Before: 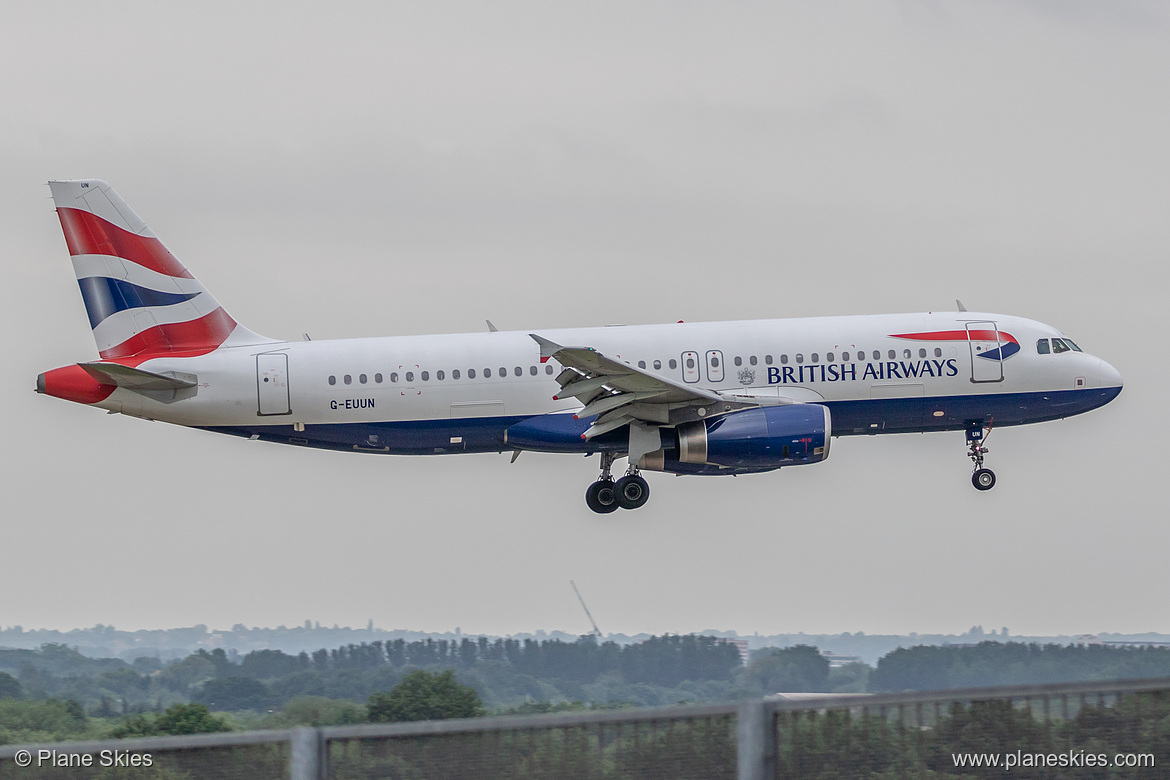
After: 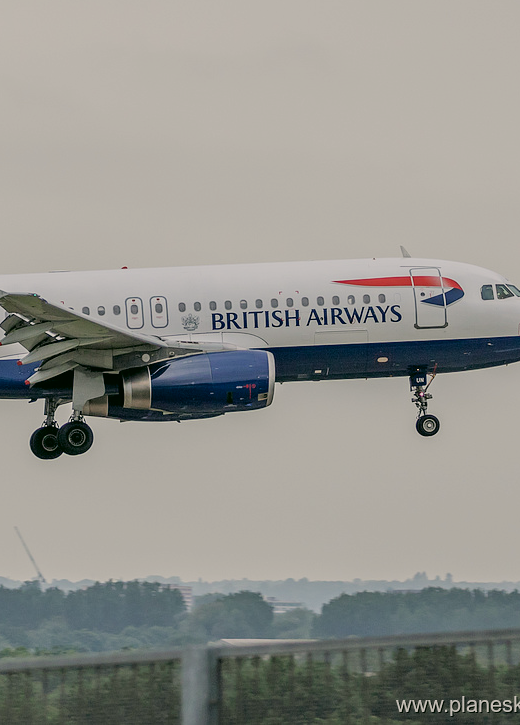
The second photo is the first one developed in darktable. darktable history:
color correction: highlights a* 4.01, highlights b* 4.99, shadows a* -7.36, shadows b* 5.02
filmic rgb: black relative exposure -7.65 EV, white relative exposure 4.56 EV, hardness 3.61
crop: left 47.58%, top 6.941%, right 7.916%
